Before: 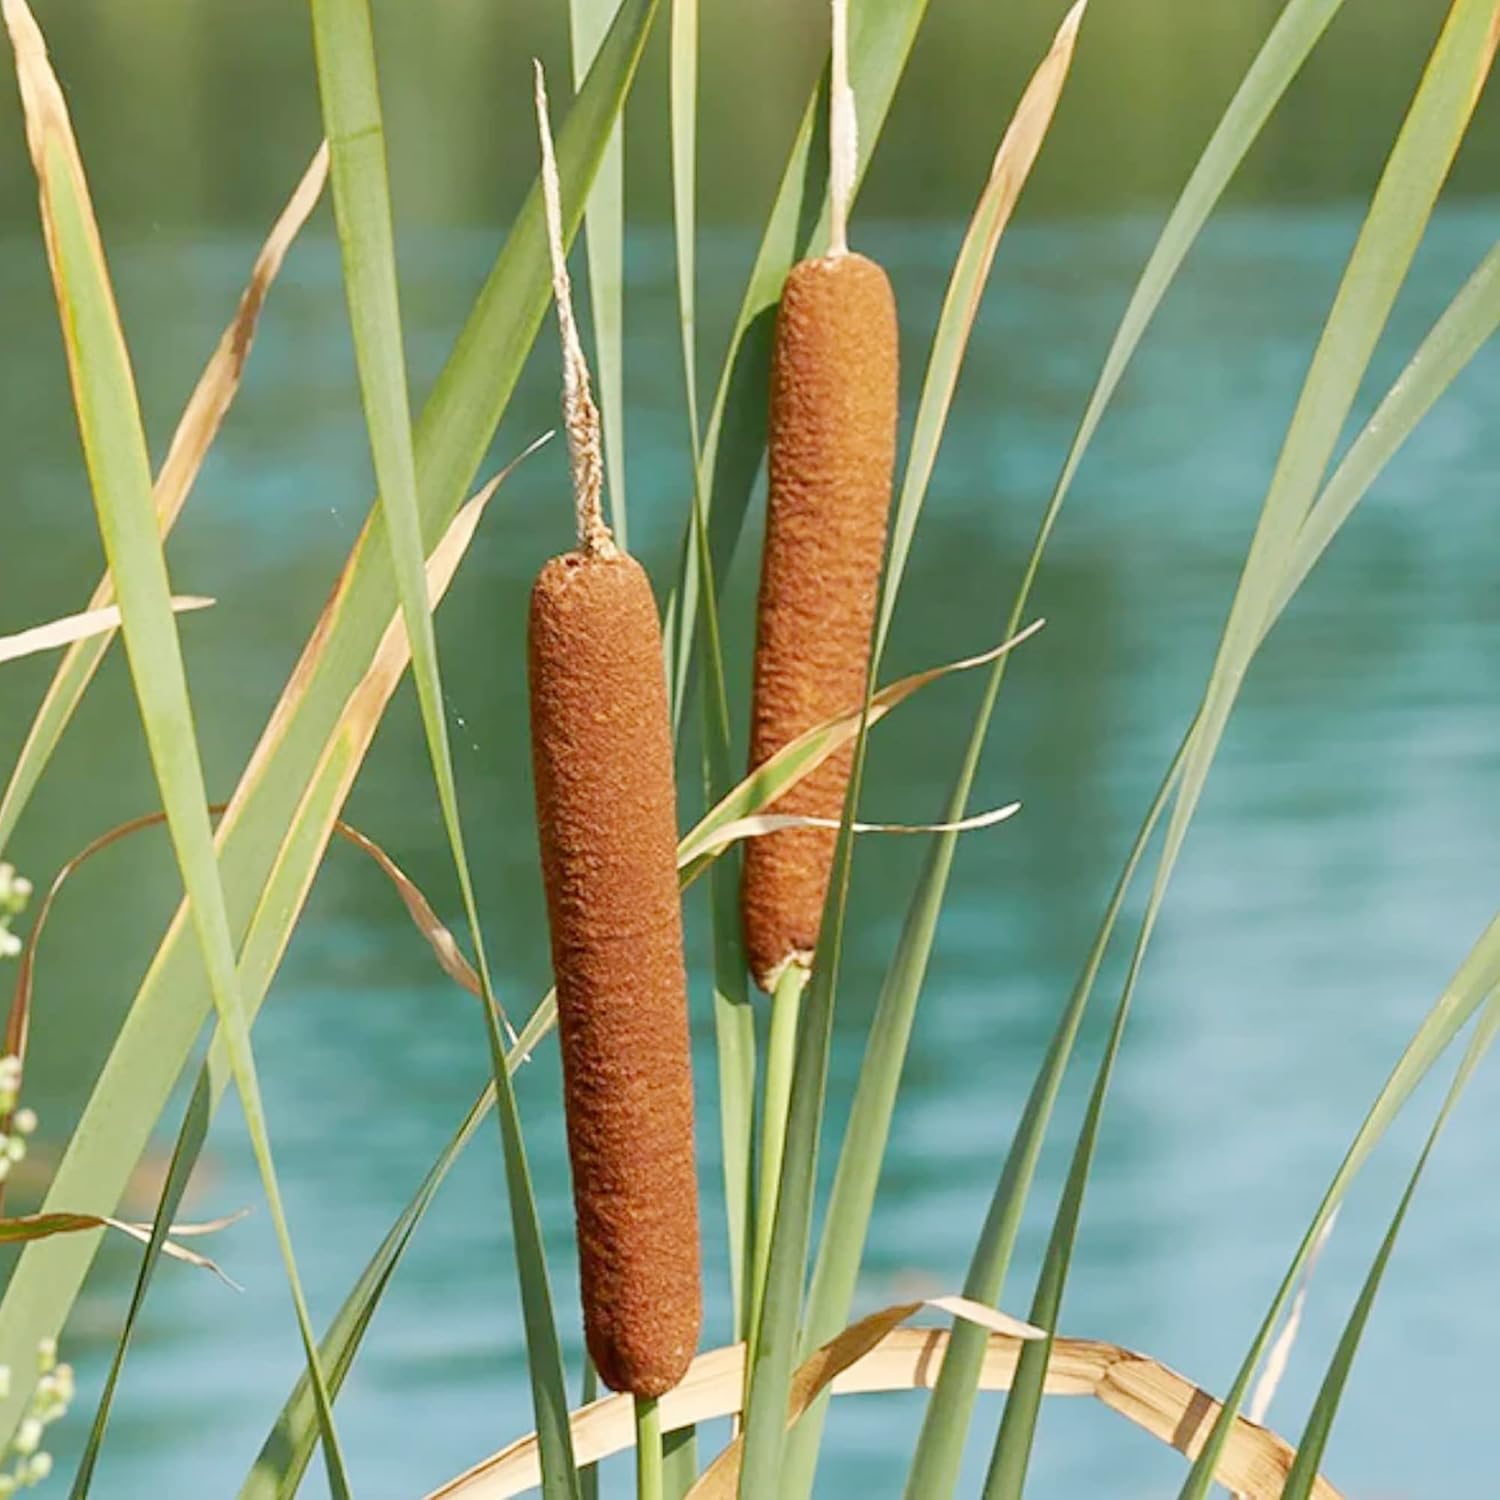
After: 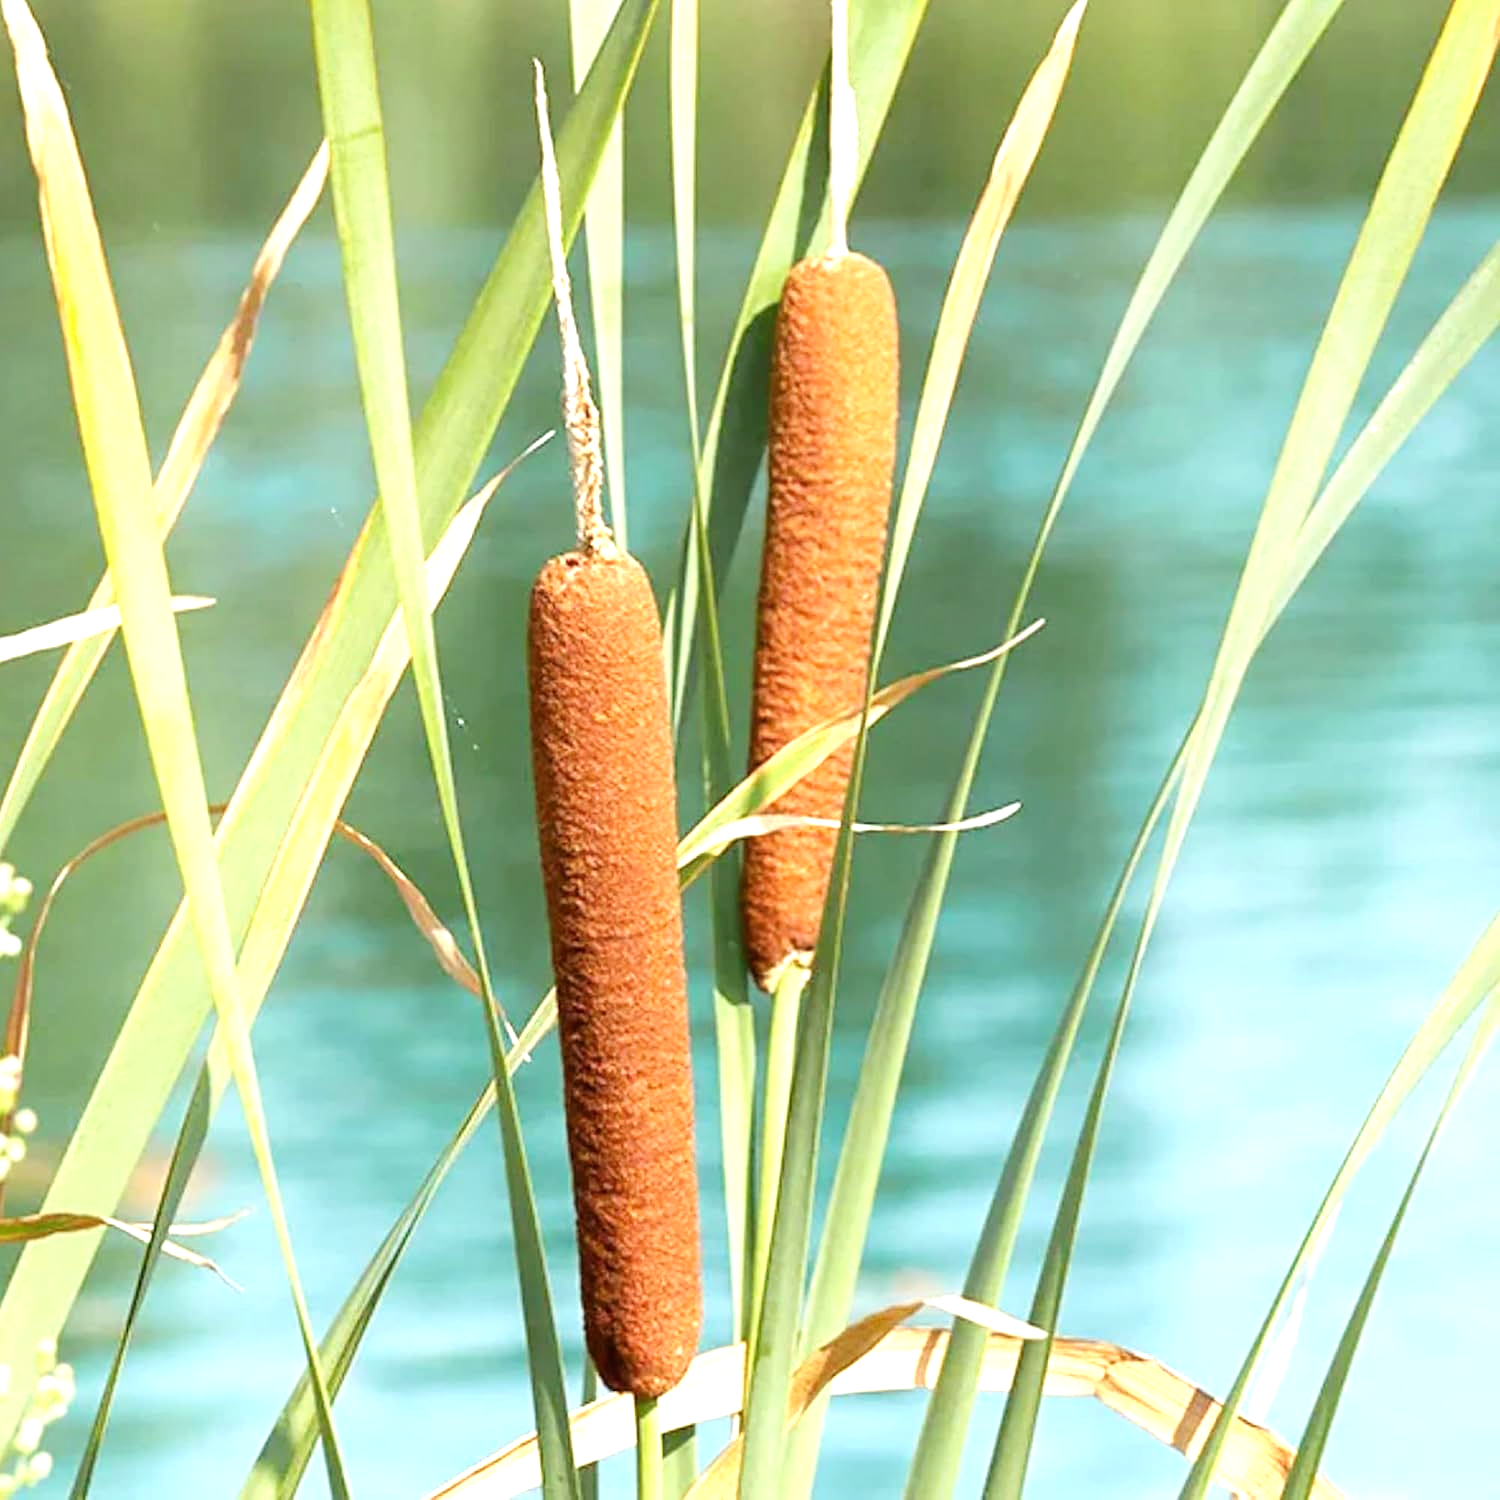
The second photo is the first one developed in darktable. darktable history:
tone equalizer: -8 EV -1.12 EV, -7 EV -1.01 EV, -6 EV -0.901 EV, -5 EV -0.547 EV, -3 EV 0.56 EV, -2 EV 0.887 EV, -1 EV 1 EV, +0 EV 1.06 EV, mask exposure compensation -0.513 EV
